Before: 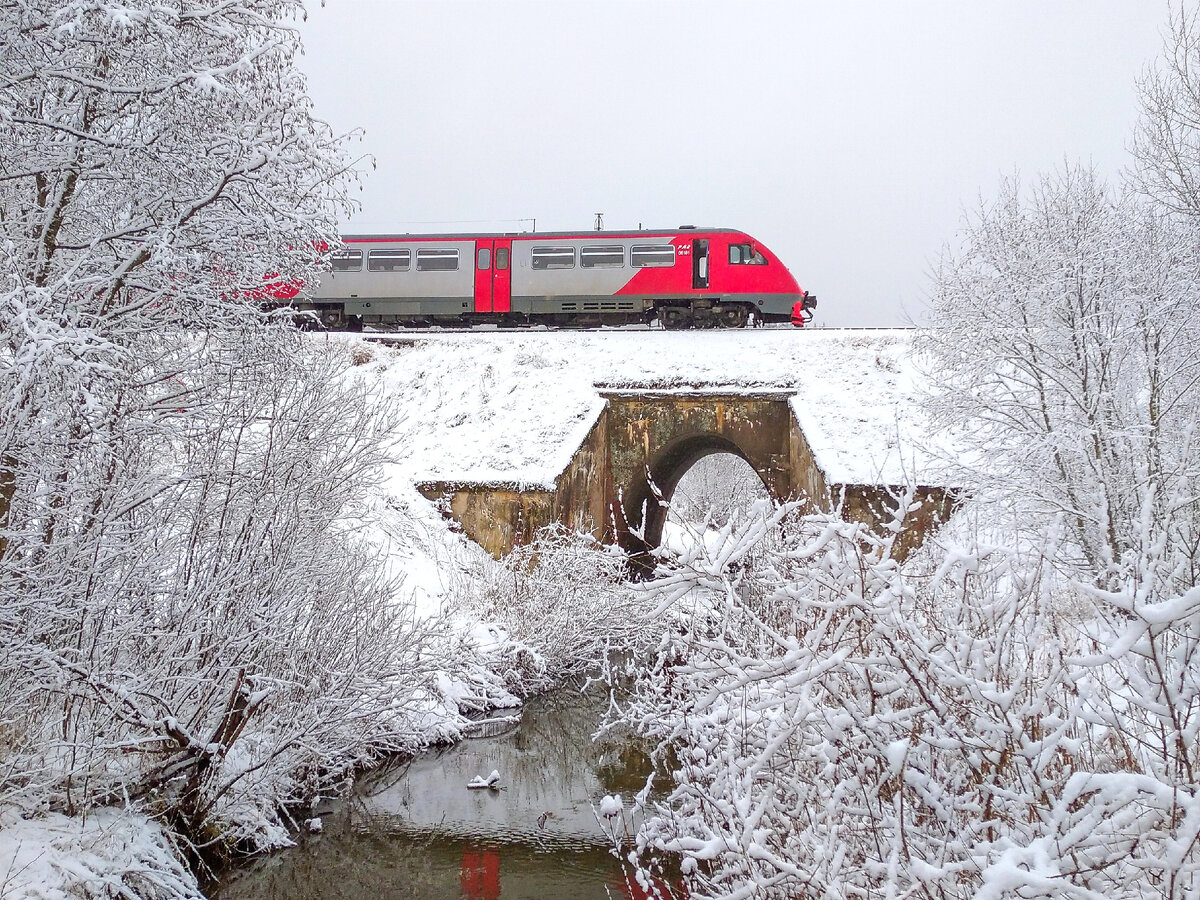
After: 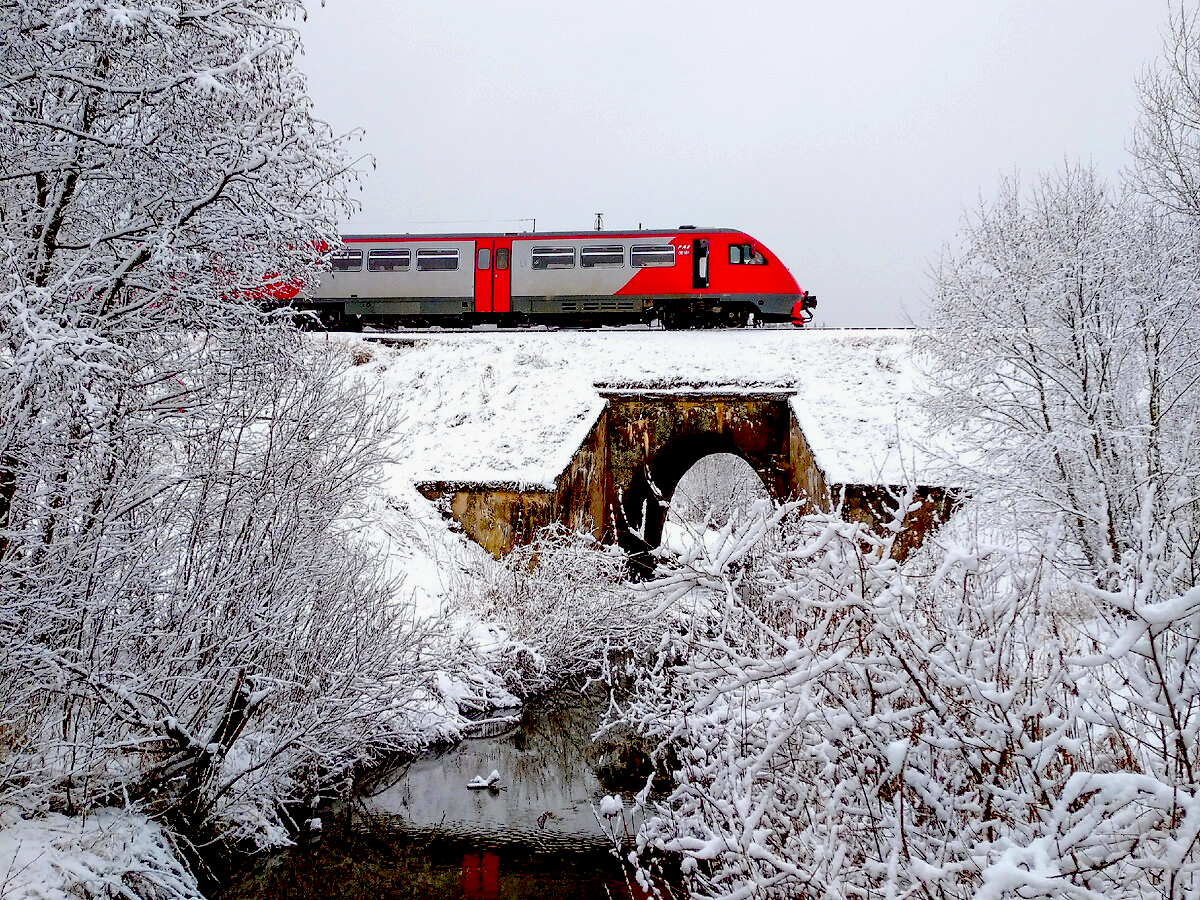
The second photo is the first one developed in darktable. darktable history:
exposure: black level correction 0.098, exposure -0.086 EV, compensate highlight preservation false
